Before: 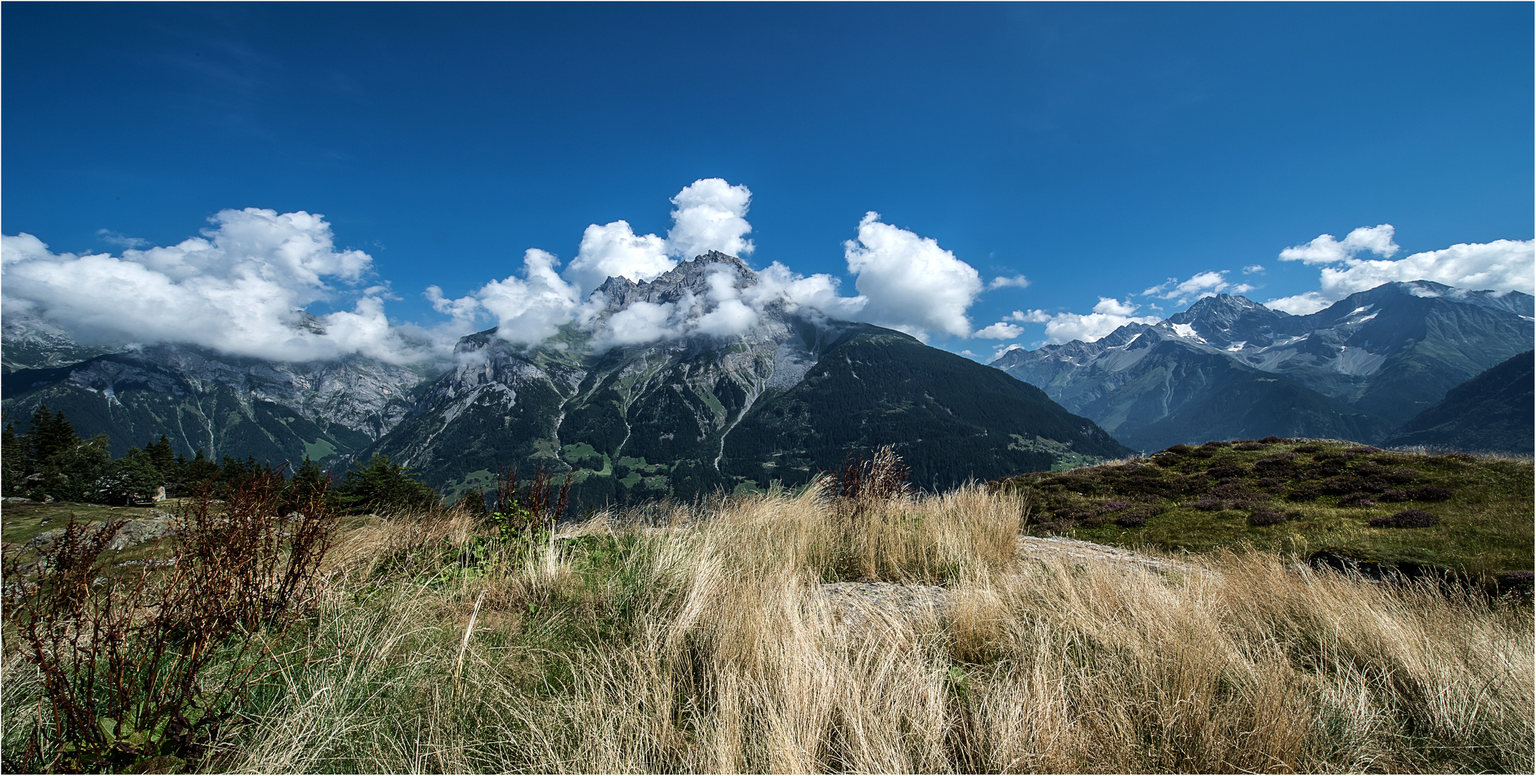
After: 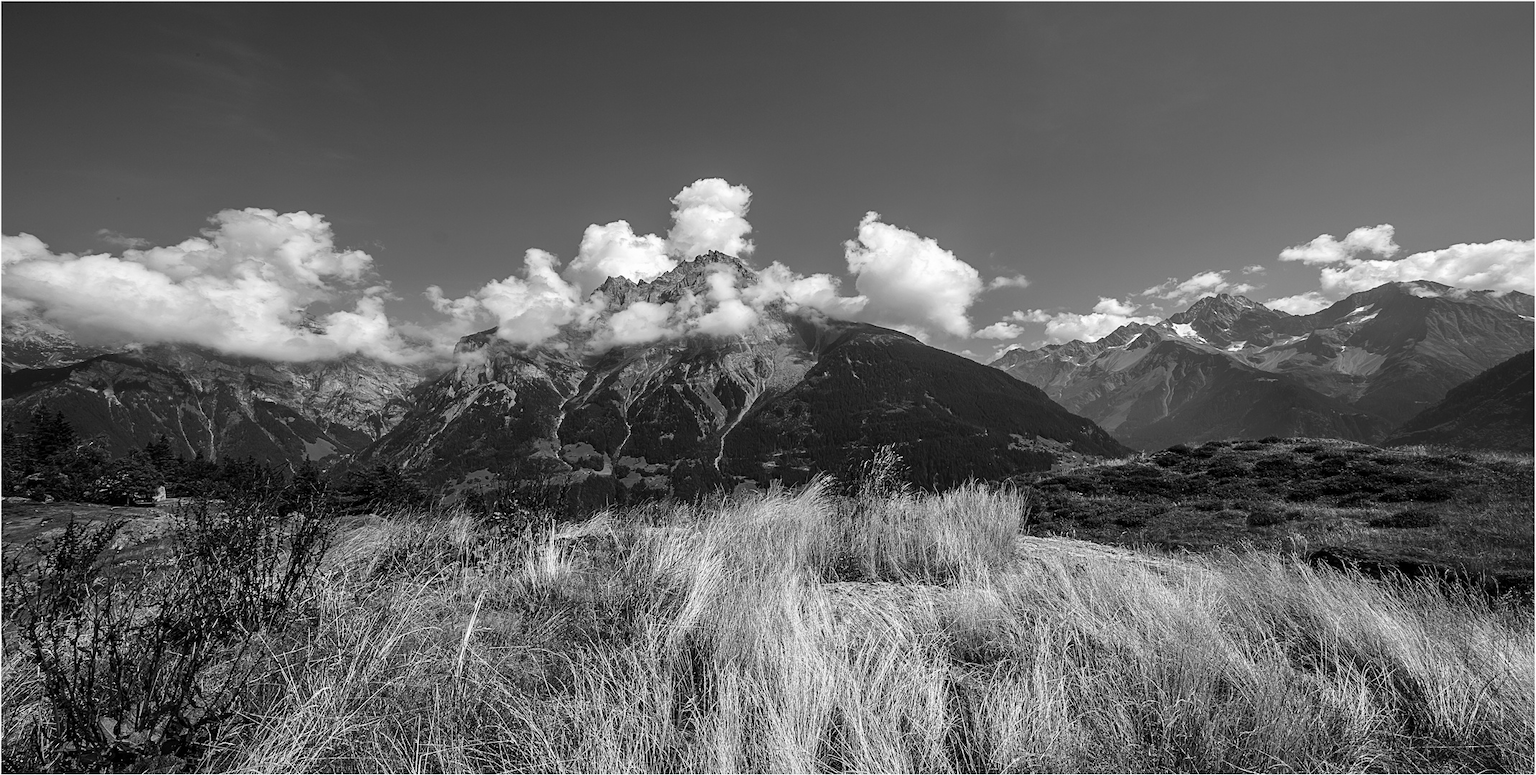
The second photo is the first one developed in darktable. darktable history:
exposure: exposure -0.01 EV, compensate highlight preservation false
monochrome: on, module defaults
